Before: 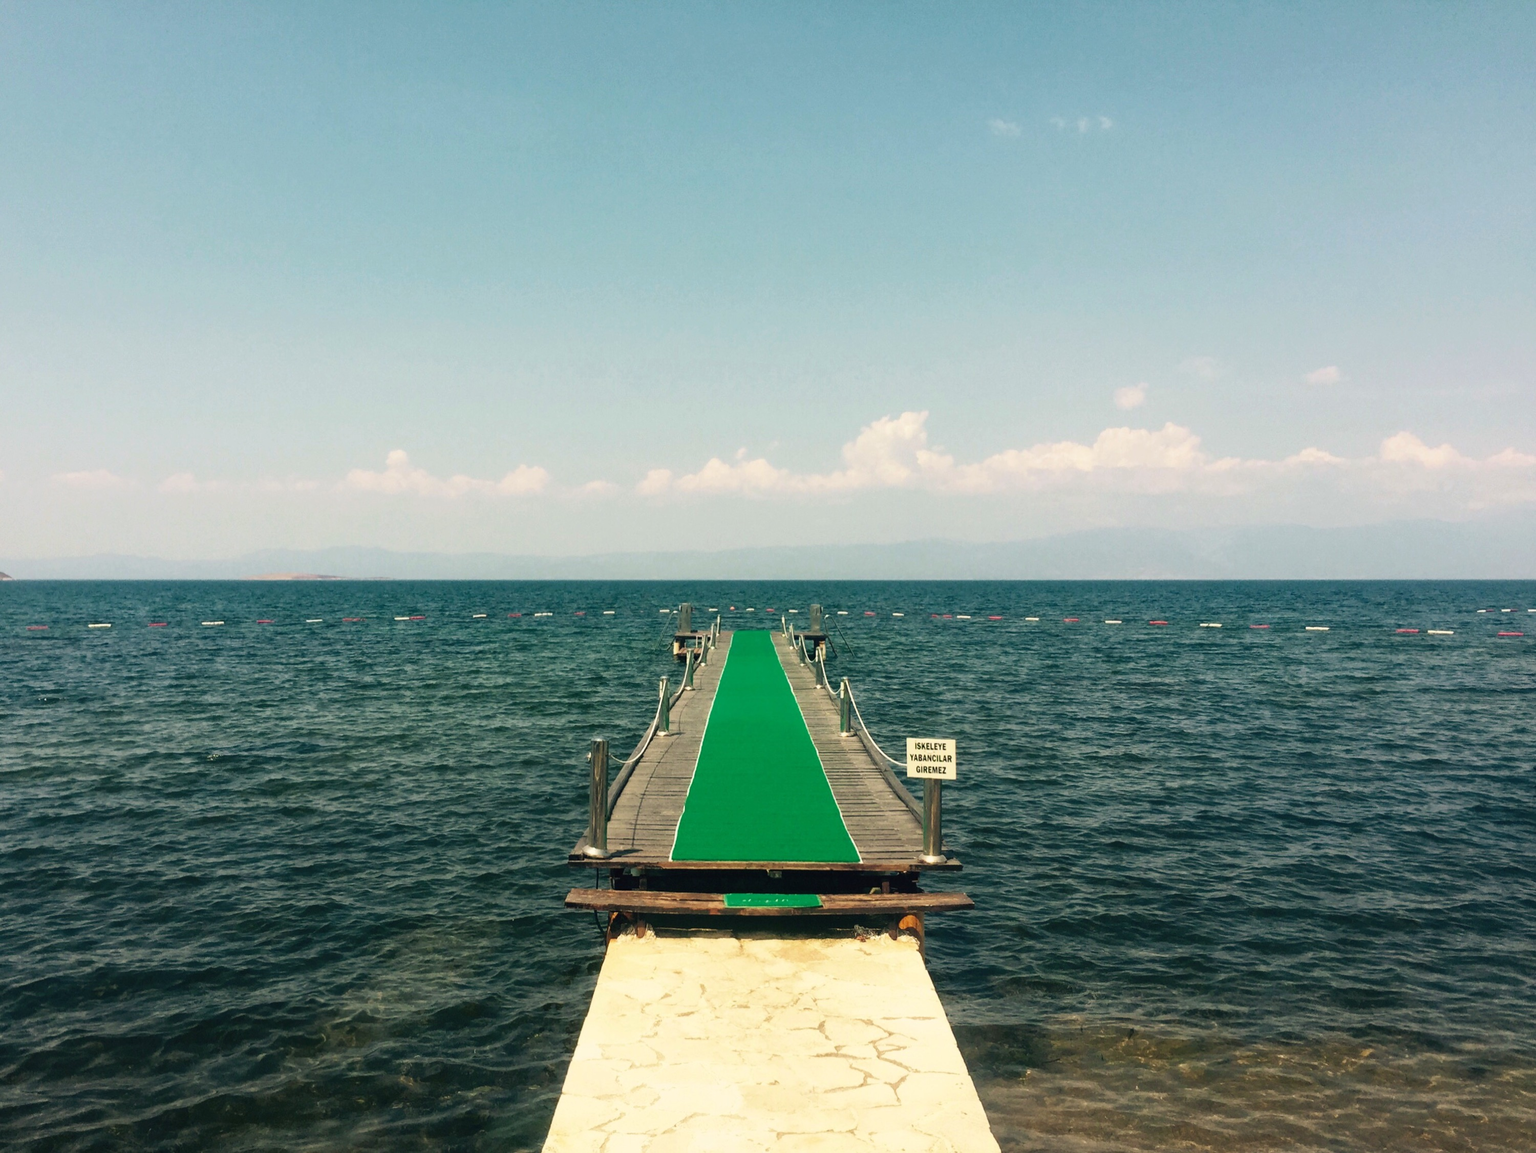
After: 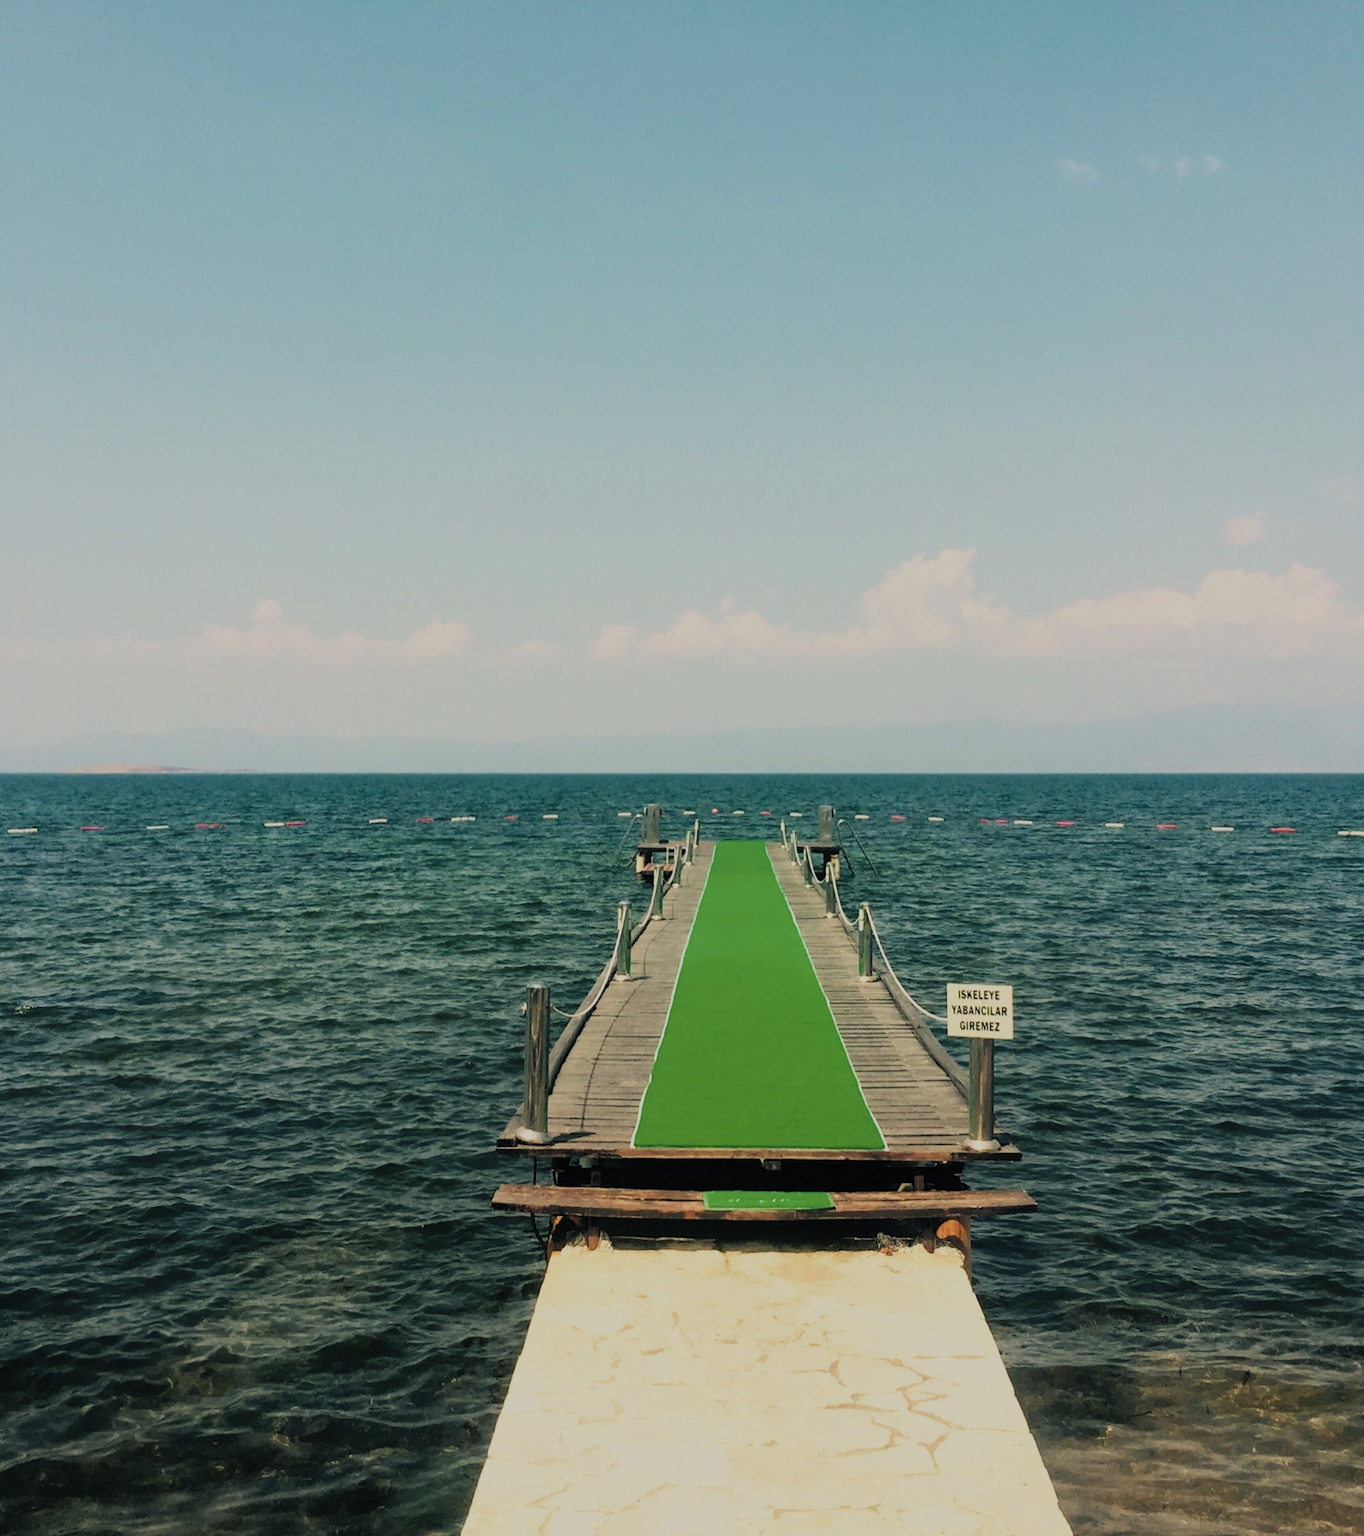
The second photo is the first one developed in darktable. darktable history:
color zones: curves: ch2 [(0, 0.5) (0.143, 0.5) (0.286, 0.489) (0.415, 0.421) (0.571, 0.5) (0.714, 0.5) (0.857, 0.5) (1, 0.5)]
filmic rgb: black relative exposure -7.2 EV, white relative exposure 5.38 EV, hardness 3.02, color science v5 (2021), contrast in shadows safe, contrast in highlights safe
crop and rotate: left 12.789%, right 20.559%
